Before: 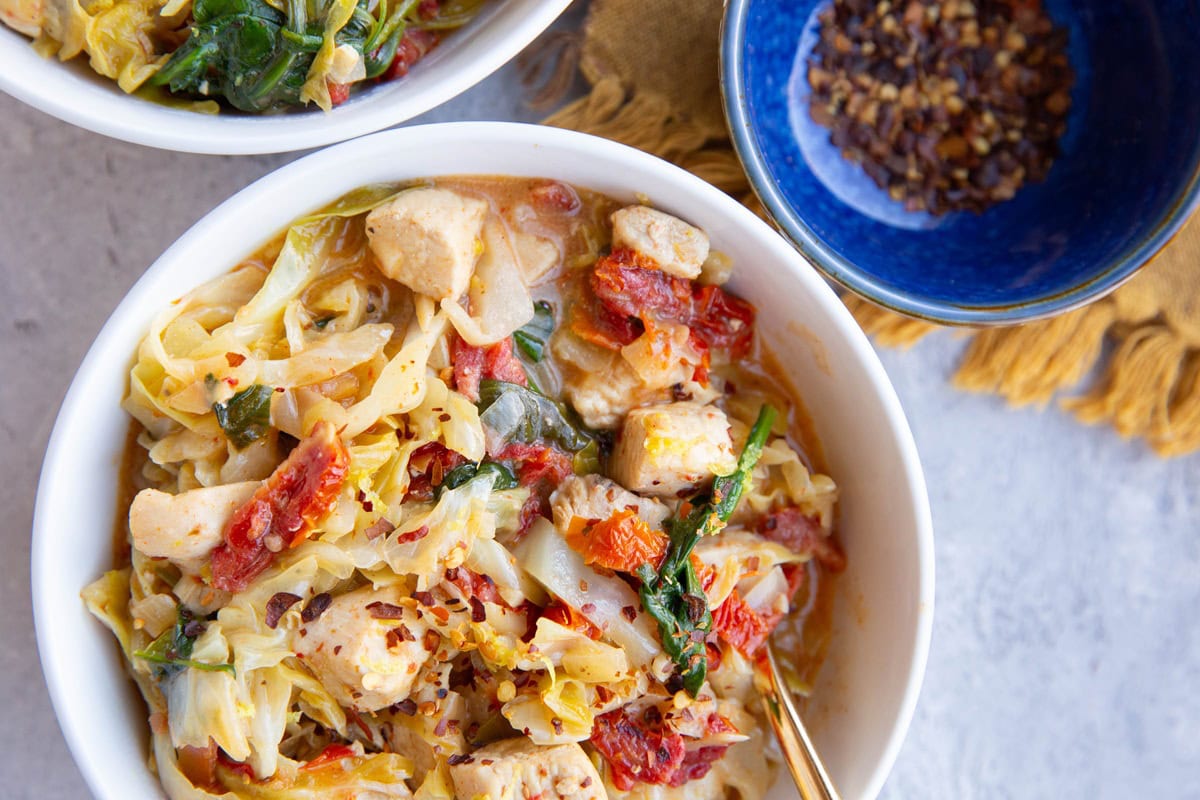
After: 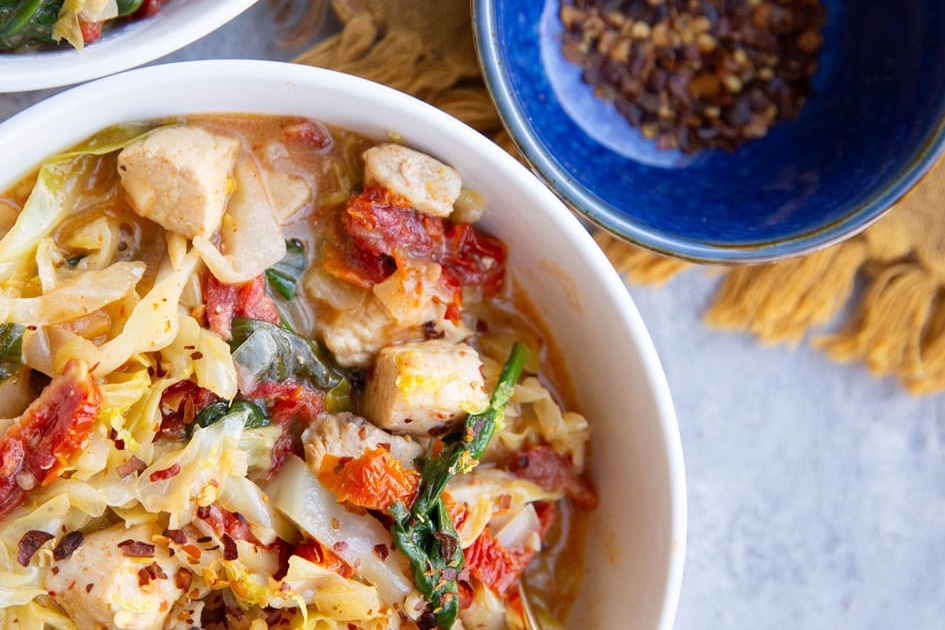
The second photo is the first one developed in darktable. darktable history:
crop and rotate: left 20.696%, top 7.869%, right 0.493%, bottom 13.366%
